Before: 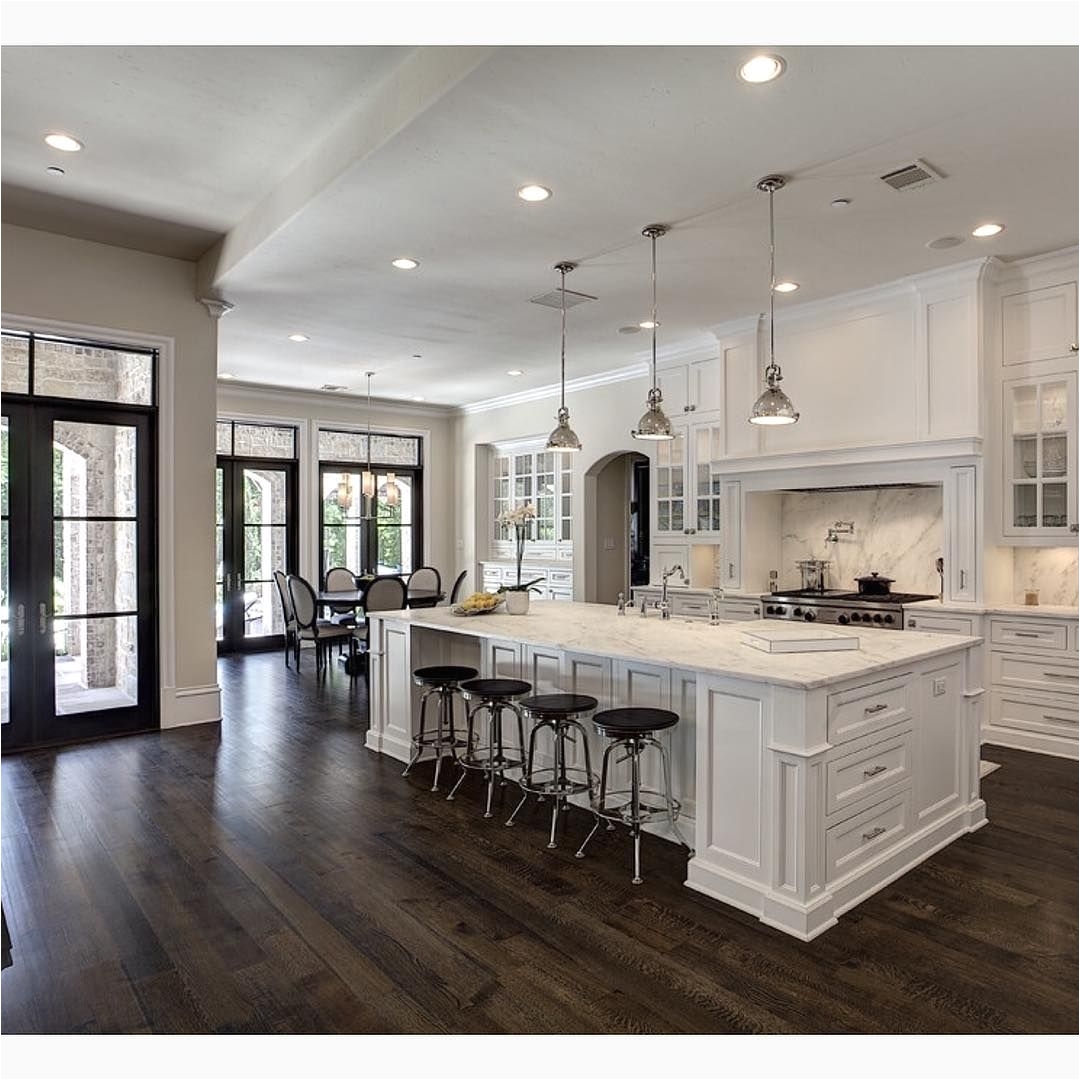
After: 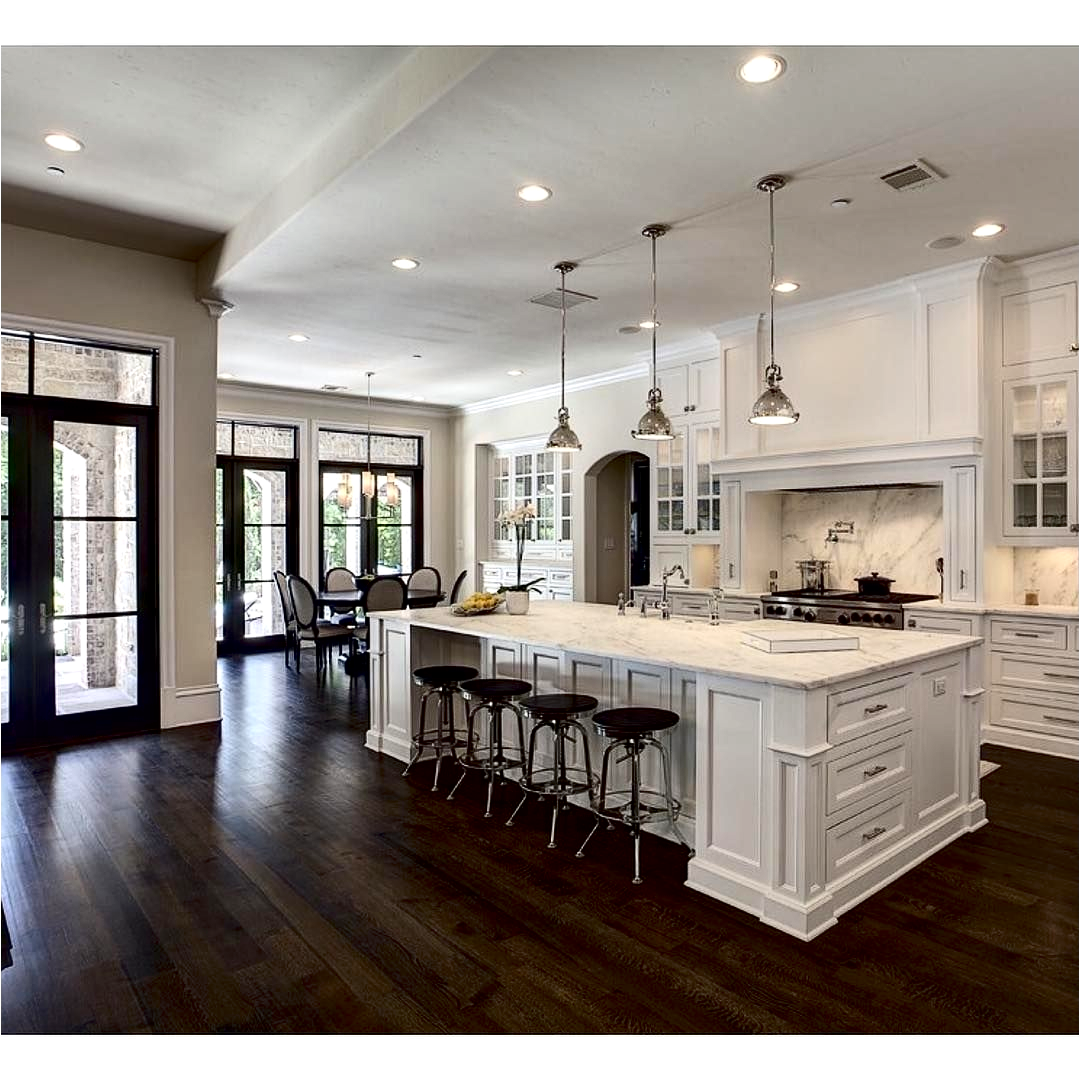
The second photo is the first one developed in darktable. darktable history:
contrast brightness saturation: contrast 0.19, brightness -0.11, saturation 0.21
exposure: black level correction 0.009, exposure 0.119 EV, compensate highlight preservation false
